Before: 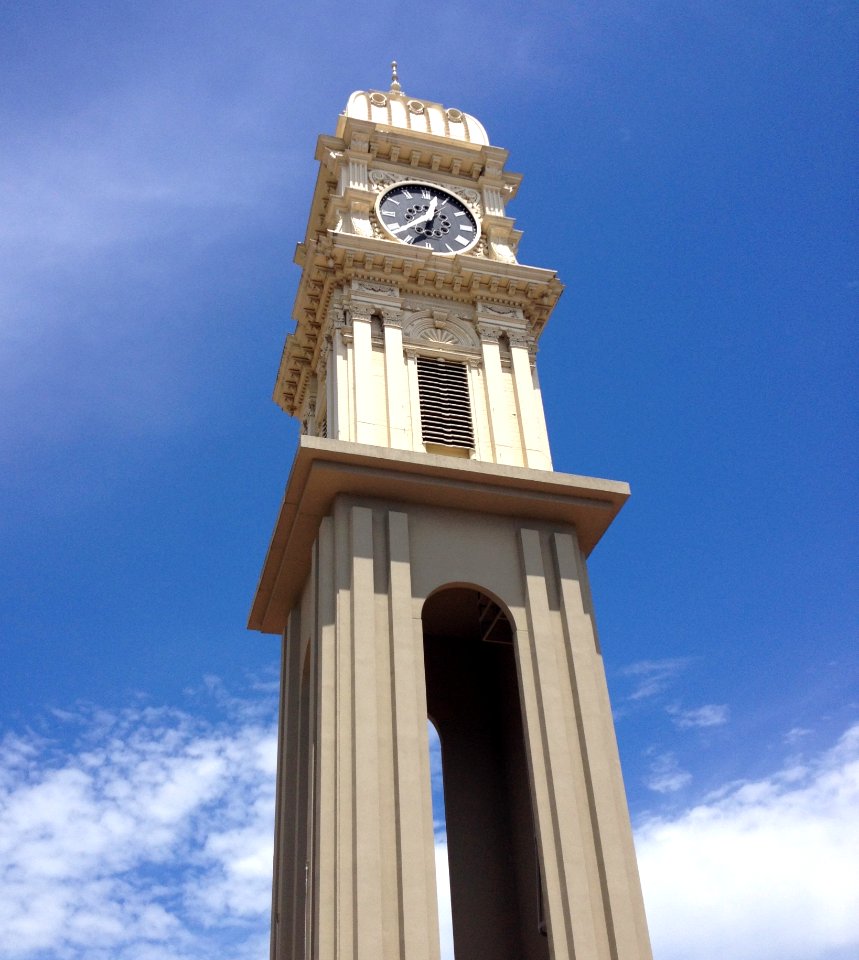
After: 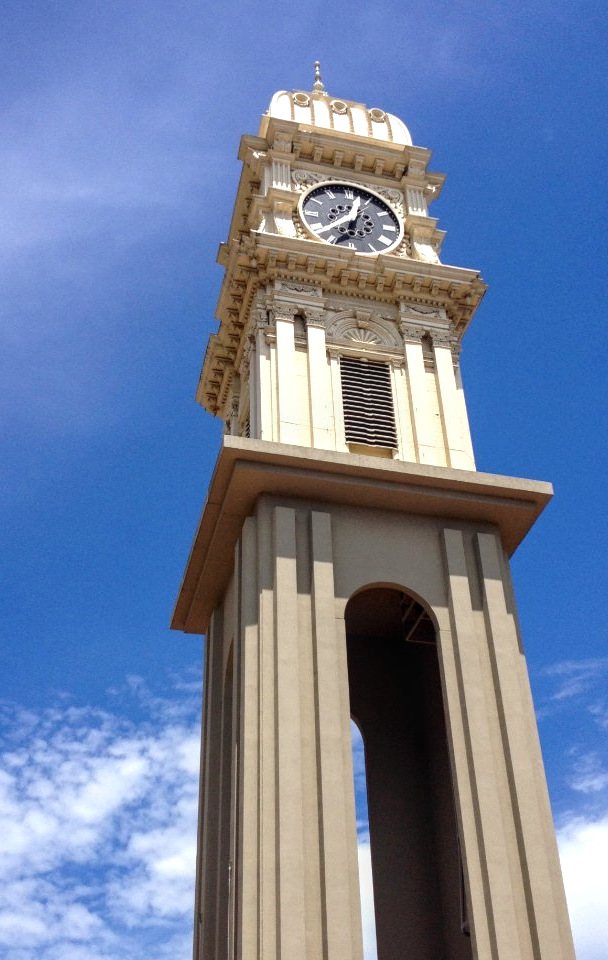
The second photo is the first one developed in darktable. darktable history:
crop and rotate: left 9.061%, right 20.142%
local contrast: on, module defaults
